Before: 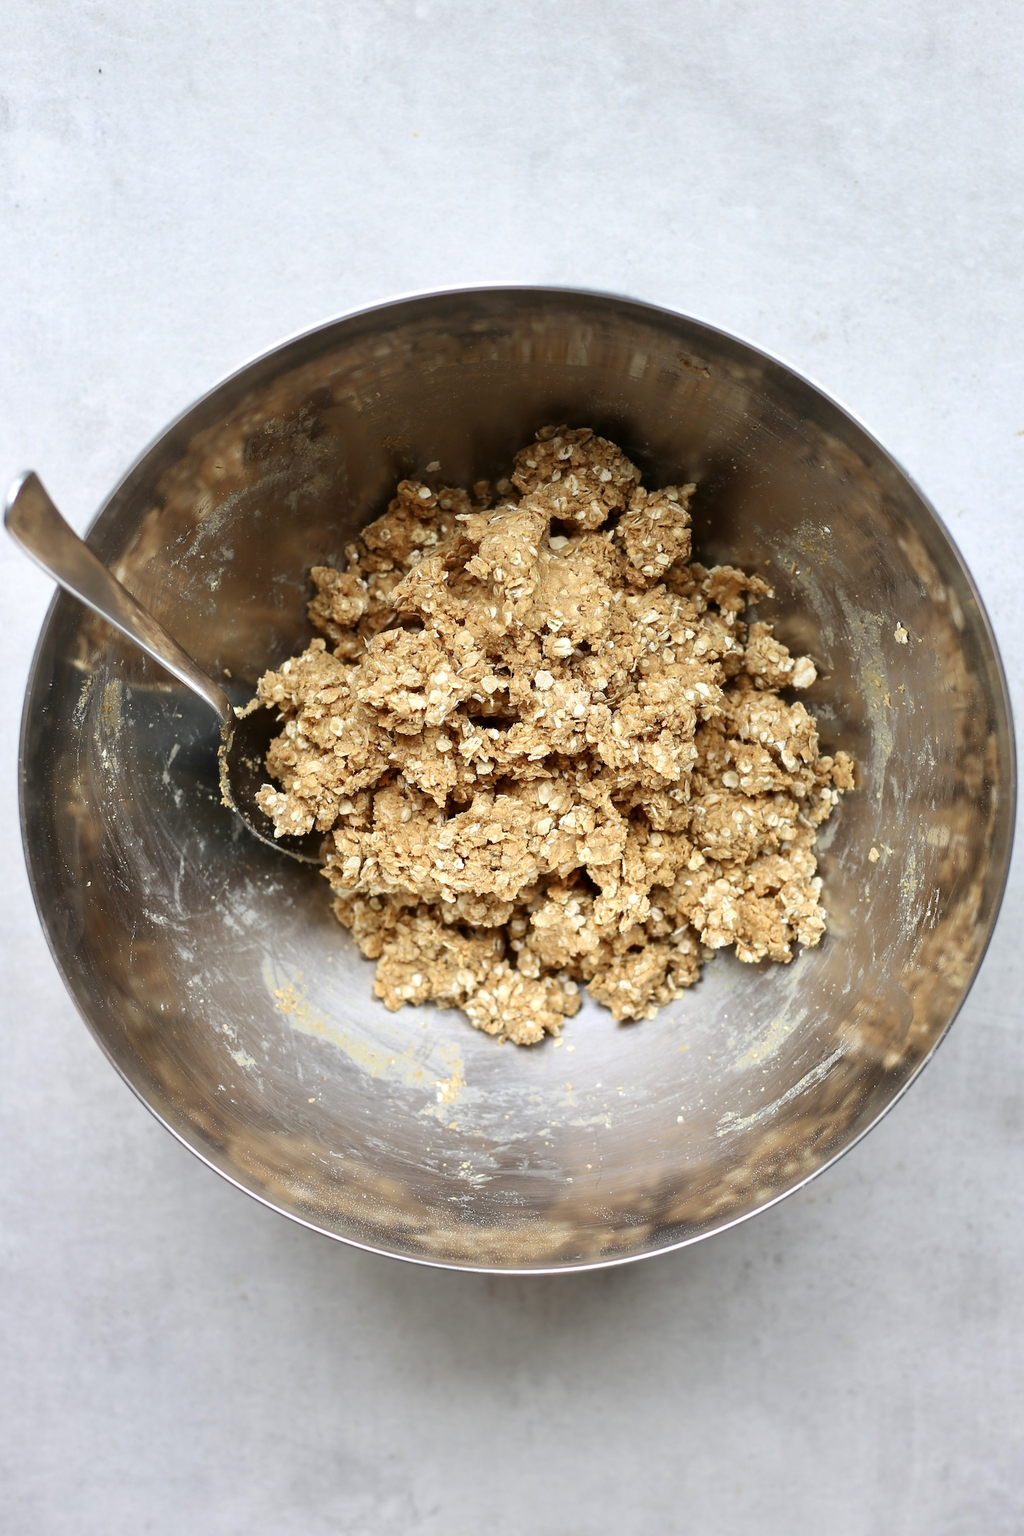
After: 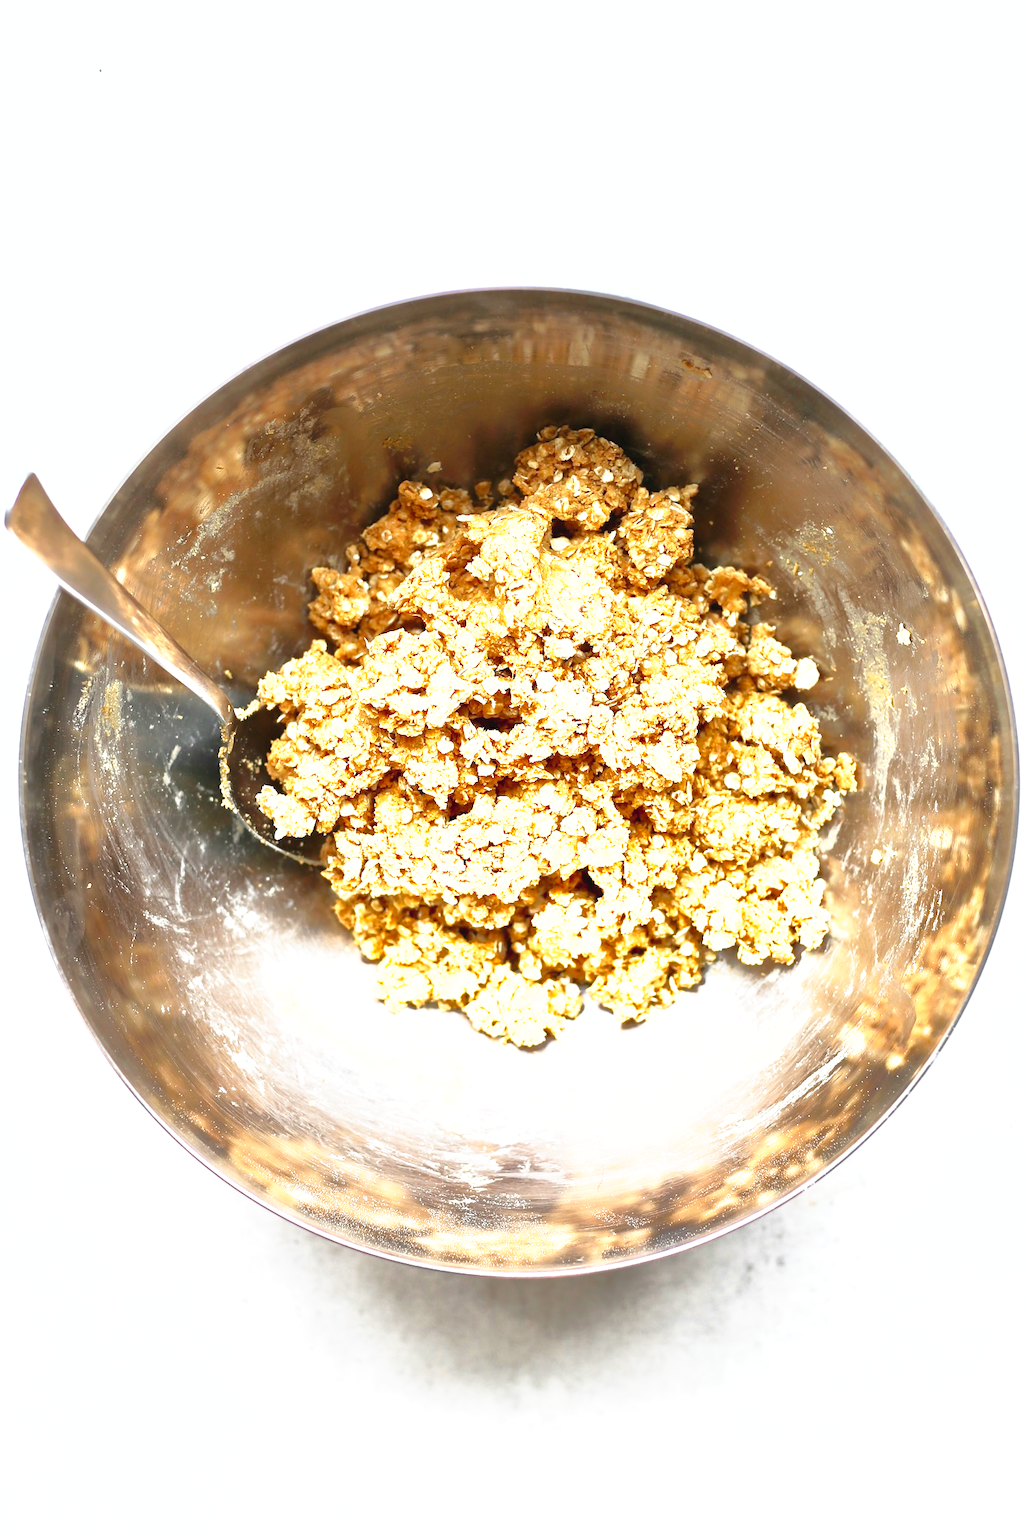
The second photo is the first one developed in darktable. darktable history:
exposure: black level correction 0, exposure 1.2 EV, compensate exposure bias true, compensate highlight preservation false
tone curve: curves: ch0 [(0, 0) (0.003, 0.025) (0.011, 0.025) (0.025, 0.029) (0.044, 0.035) (0.069, 0.053) (0.1, 0.083) (0.136, 0.118) (0.177, 0.163) (0.224, 0.22) (0.277, 0.295) (0.335, 0.371) (0.399, 0.444) (0.468, 0.524) (0.543, 0.618) (0.623, 0.702) (0.709, 0.79) (0.801, 0.89) (0.898, 0.973) (1, 1)], preserve colors none
shadows and highlights: on, module defaults
crop: top 0.05%, bottom 0.098%
